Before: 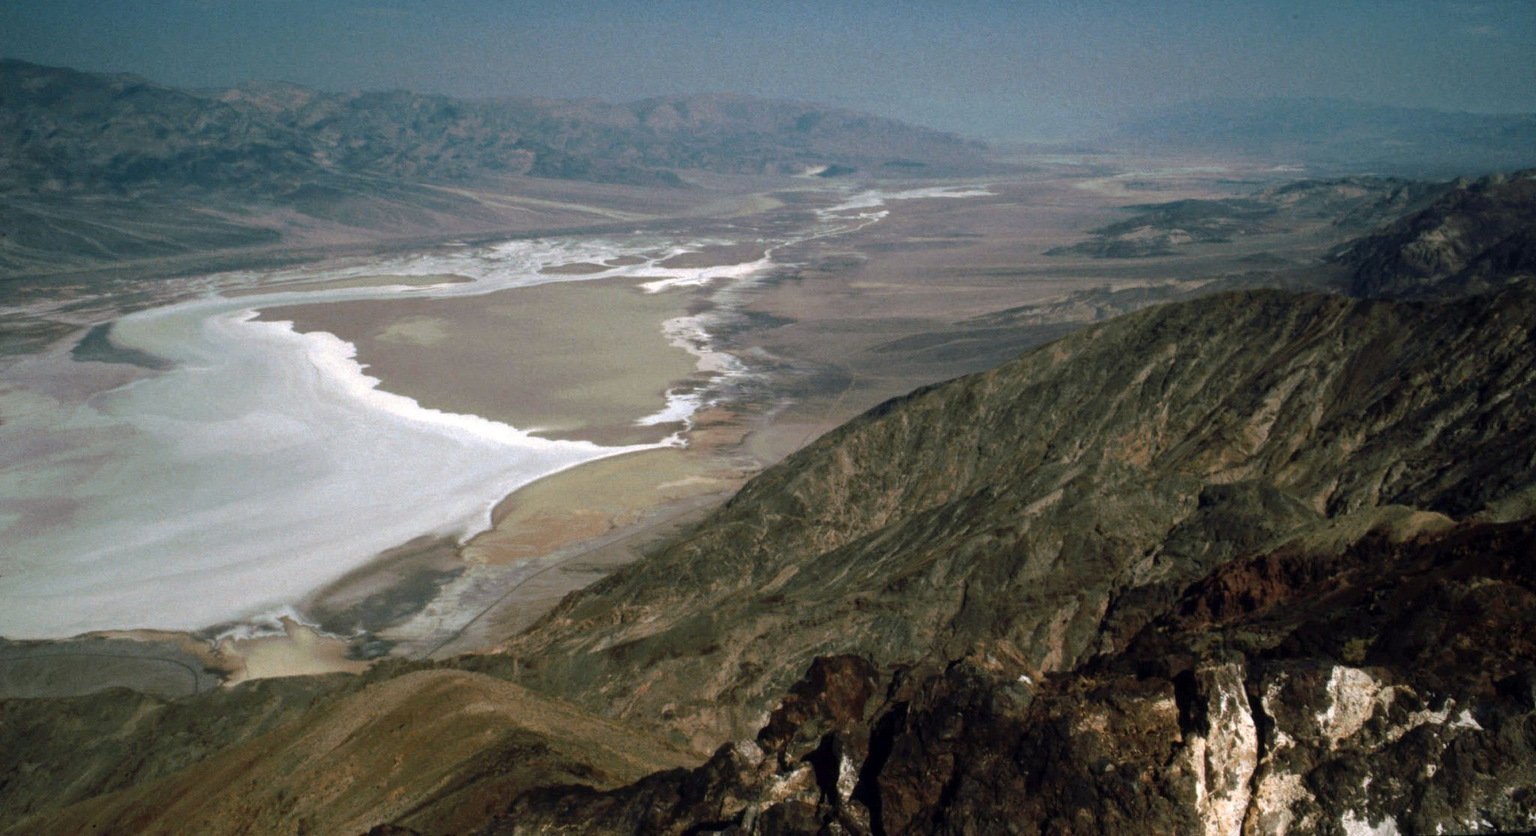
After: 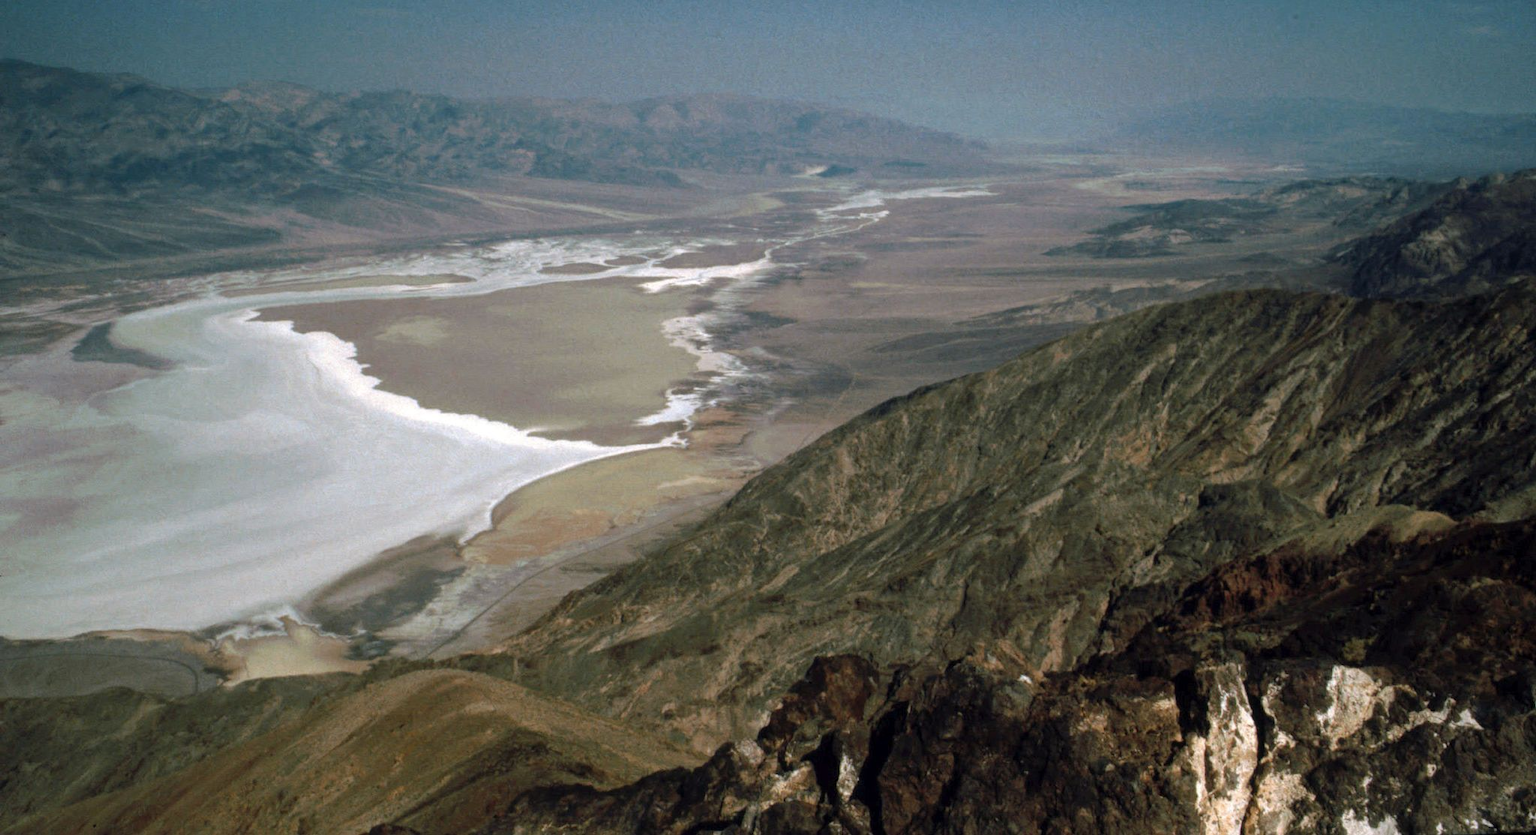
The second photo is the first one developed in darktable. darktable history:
shadows and highlights: shadows 24.78, highlights -26.34
